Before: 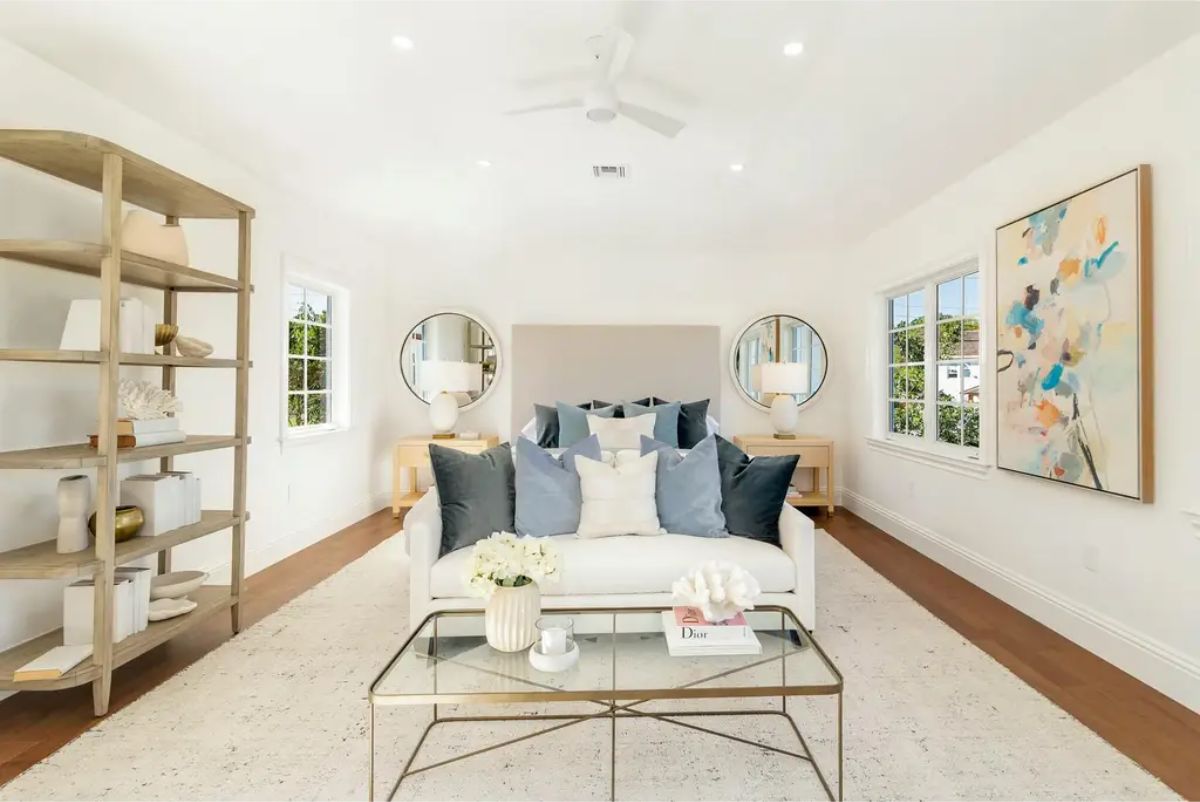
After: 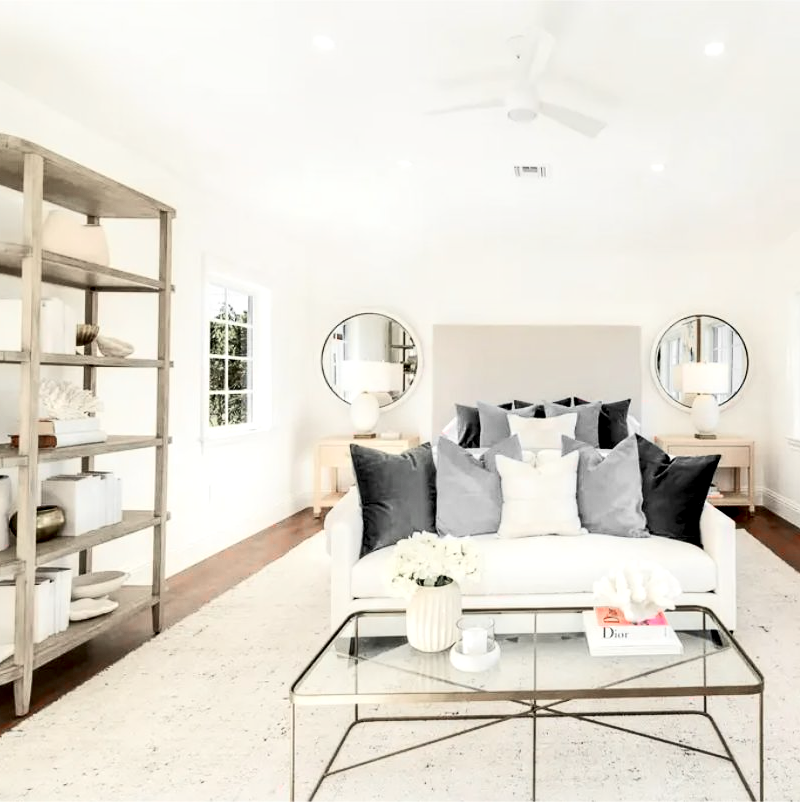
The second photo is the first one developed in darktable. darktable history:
local contrast: highlights 123%, shadows 126%, detail 140%, midtone range 0.254
tone curve: curves: ch0 [(0, 0.013) (0.074, 0.044) (0.251, 0.234) (0.472, 0.511) (0.63, 0.752) (0.746, 0.866) (0.899, 0.956) (1, 1)]; ch1 [(0, 0) (0.08, 0.08) (0.347, 0.394) (0.455, 0.441) (0.5, 0.5) (0.517, 0.53) (0.563, 0.611) (0.617, 0.682) (0.756, 0.788) (0.92, 0.92) (1, 1)]; ch2 [(0, 0) (0.096, 0.056) (0.304, 0.204) (0.5, 0.5) (0.539, 0.575) (0.597, 0.644) (0.92, 0.92) (1, 1)], color space Lab, independent channels, preserve colors none
crop and rotate: left 6.617%, right 26.717%
color zones: curves: ch1 [(0, 0.831) (0.08, 0.771) (0.157, 0.268) (0.241, 0.207) (0.562, -0.005) (0.714, -0.013) (0.876, 0.01) (1, 0.831)]
